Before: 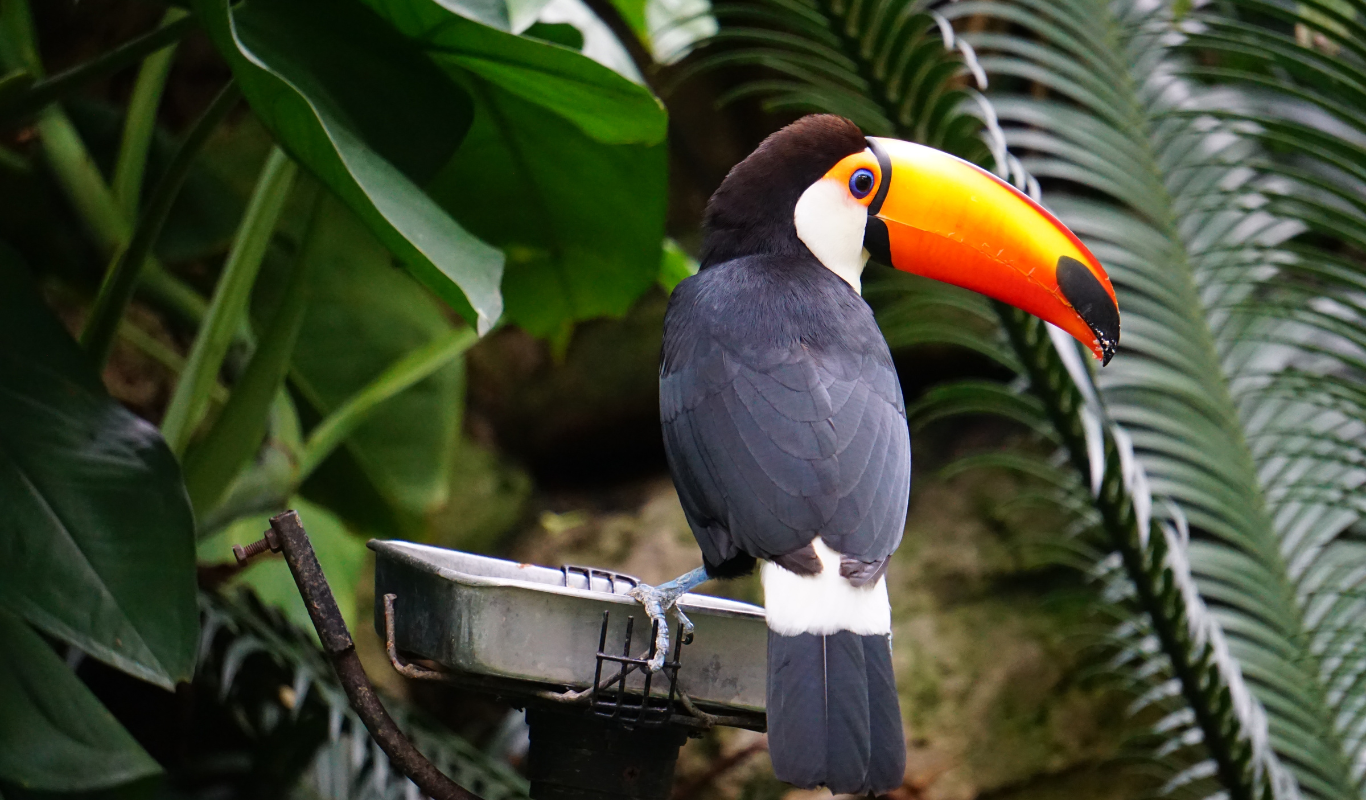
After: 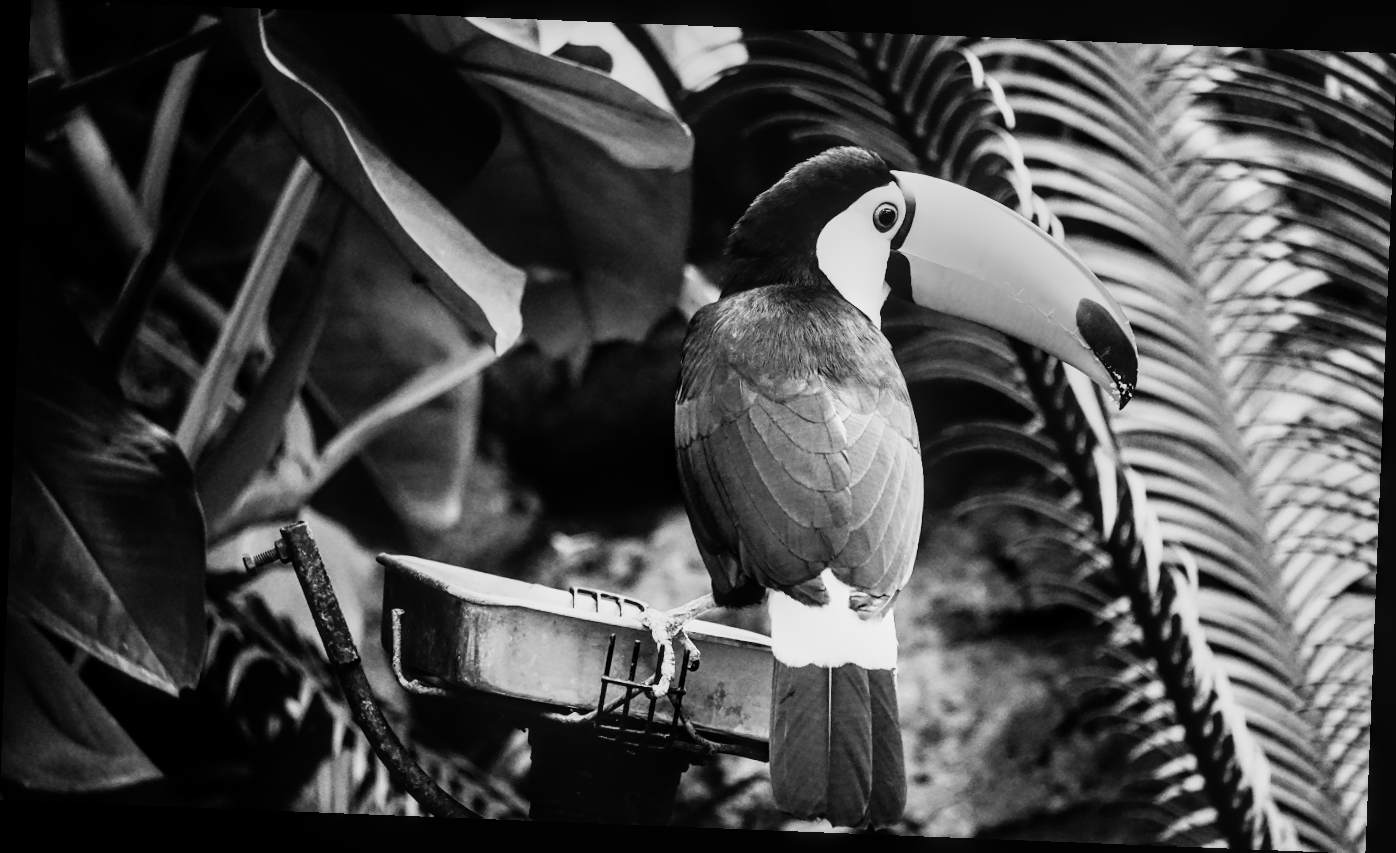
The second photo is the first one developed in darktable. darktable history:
monochrome: a 14.95, b -89.96
rotate and perspective: rotation 2.27°, automatic cropping off
local contrast: on, module defaults
rgb curve: curves: ch0 [(0, 0) (0.21, 0.15) (0.24, 0.21) (0.5, 0.75) (0.75, 0.96) (0.89, 0.99) (1, 1)]; ch1 [(0, 0.02) (0.21, 0.13) (0.25, 0.2) (0.5, 0.67) (0.75, 0.9) (0.89, 0.97) (1, 1)]; ch2 [(0, 0.02) (0.21, 0.13) (0.25, 0.2) (0.5, 0.67) (0.75, 0.9) (0.89, 0.97) (1, 1)], compensate middle gray true
